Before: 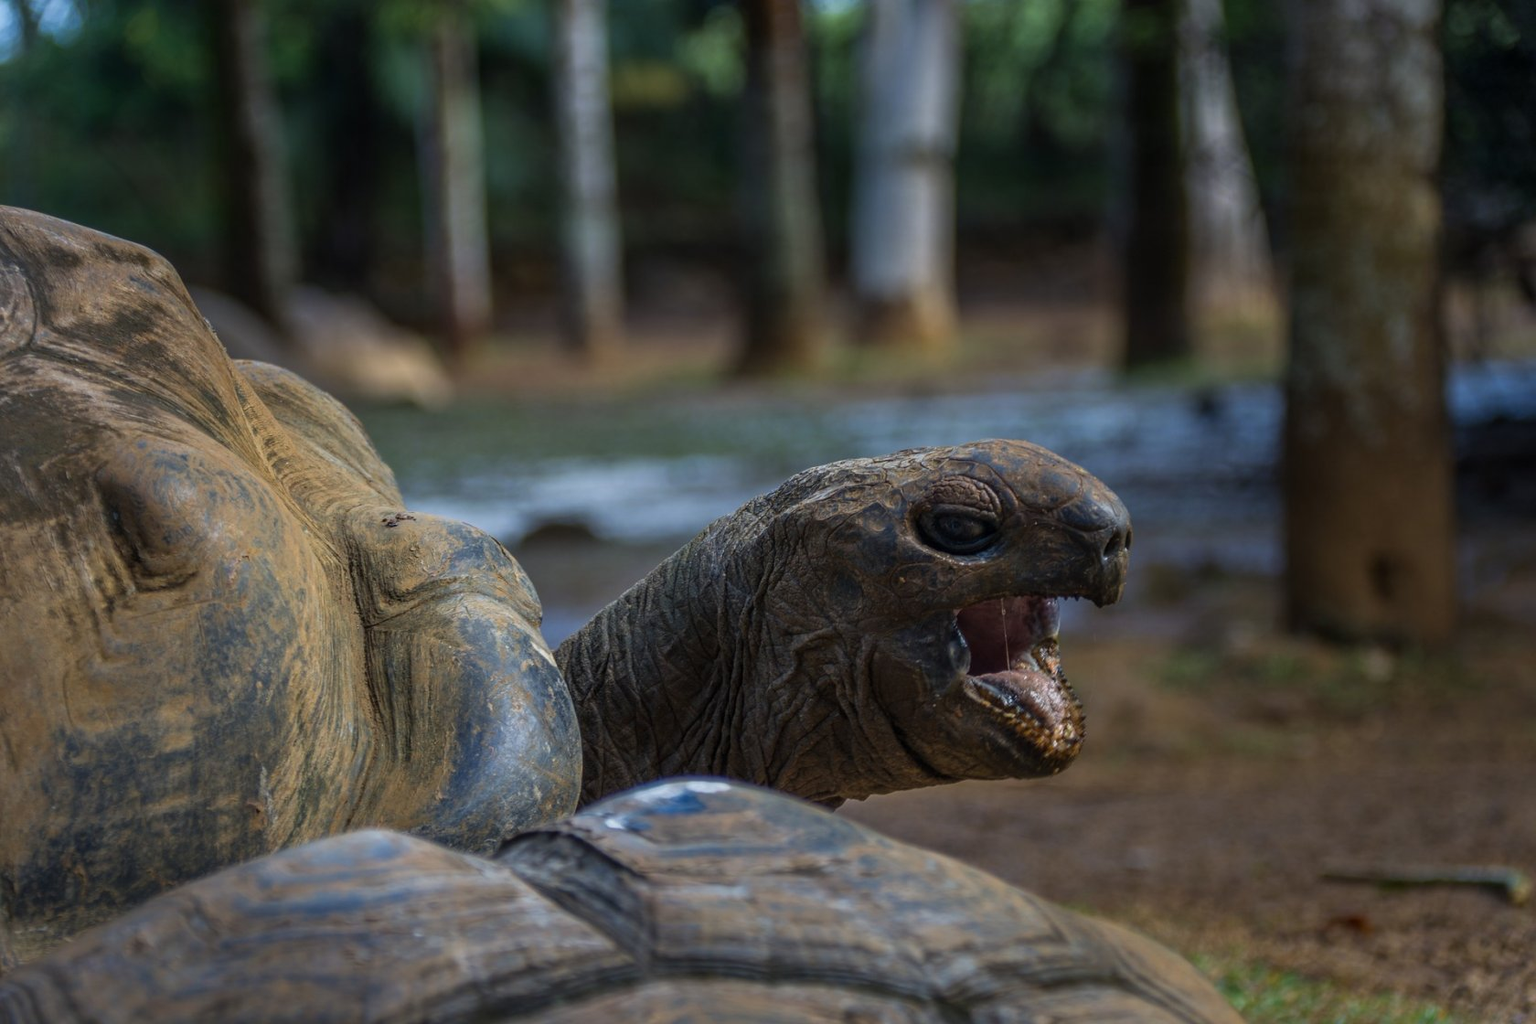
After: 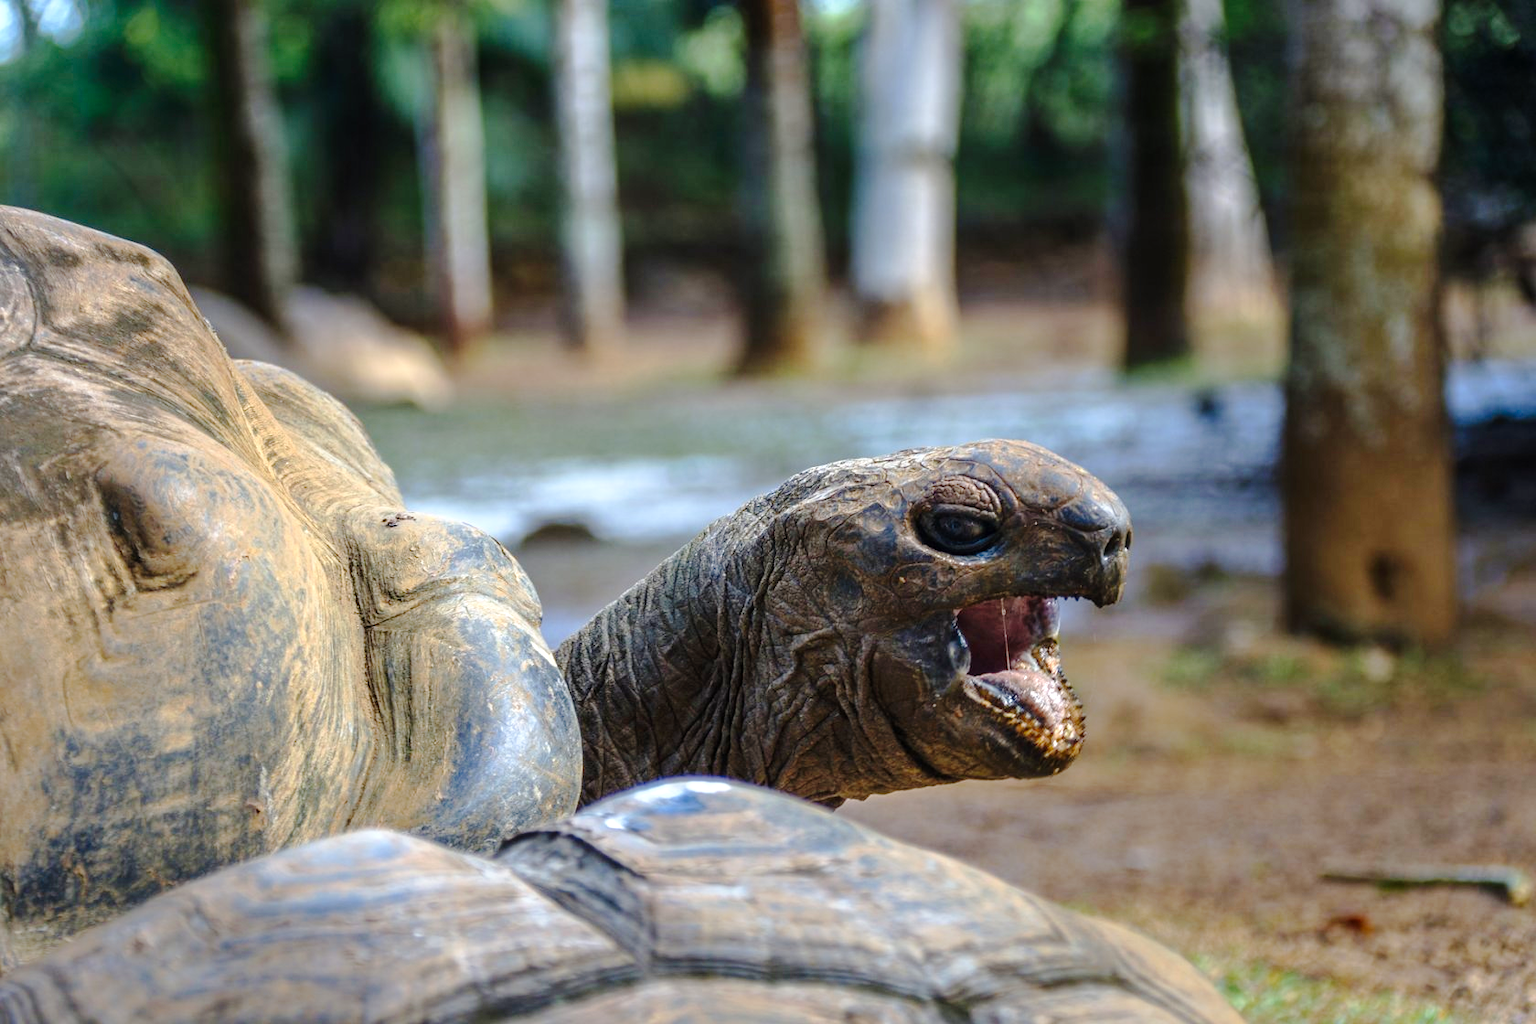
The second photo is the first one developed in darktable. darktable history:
exposure: exposure 1.137 EV, compensate highlight preservation false
tone curve: curves: ch0 [(0, 0) (0.003, 0.002) (0.011, 0.008) (0.025, 0.016) (0.044, 0.026) (0.069, 0.04) (0.1, 0.061) (0.136, 0.104) (0.177, 0.15) (0.224, 0.22) (0.277, 0.307) (0.335, 0.399) (0.399, 0.492) (0.468, 0.575) (0.543, 0.638) (0.623, 0.701) (0.709, 0.778) (0.801, 0.85) (0.898, 0.934) (1, 1)], preserve colors none
